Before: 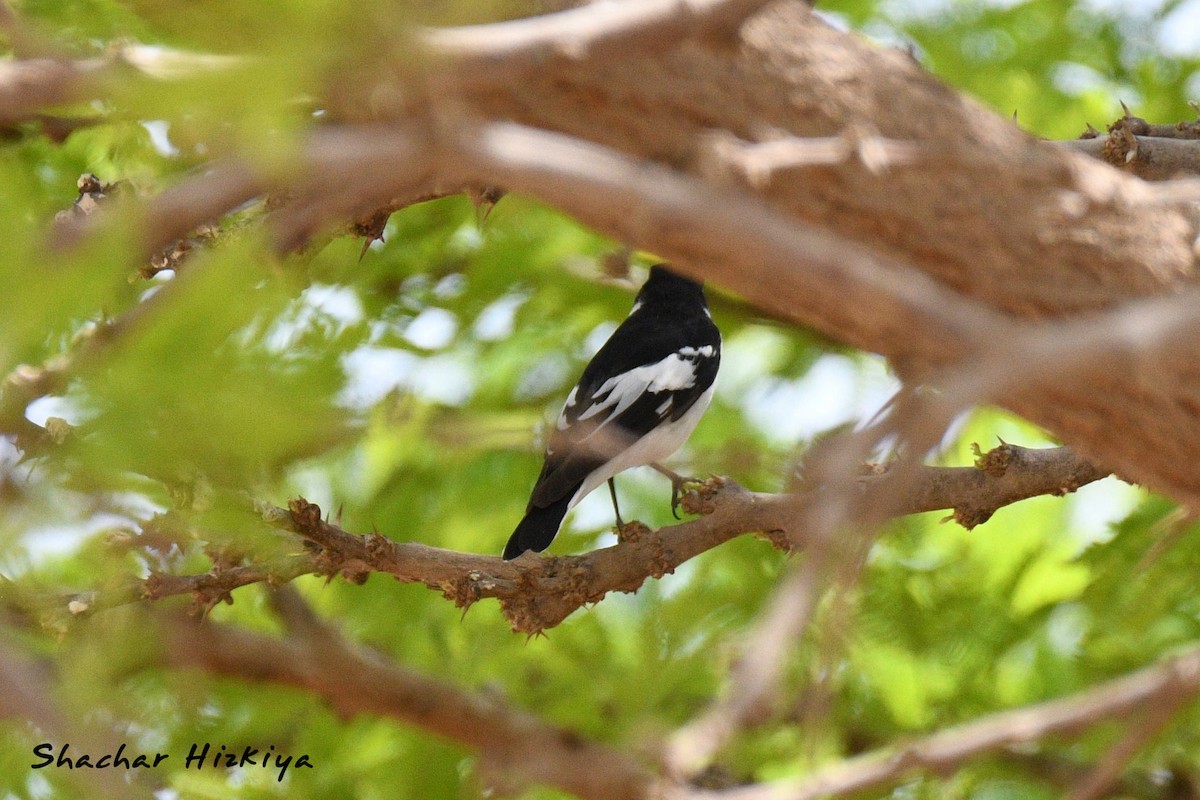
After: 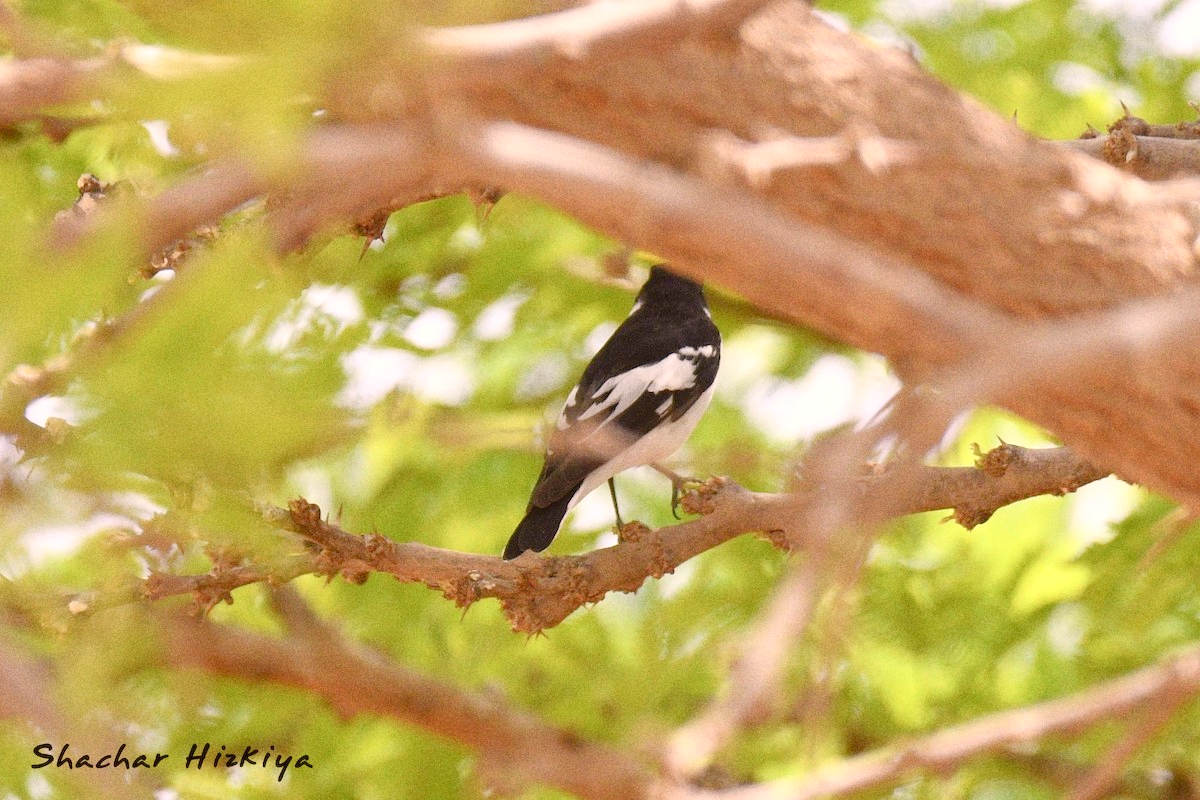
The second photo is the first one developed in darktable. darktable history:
grain: coarseness 22.88 ISO
levels: levels [0, 0.397, 0.955]
color correction: highlights a* 10.21, highlights b* 9.79, shadows a* 8.61, shadows b* 7.88, saturation 0.8
